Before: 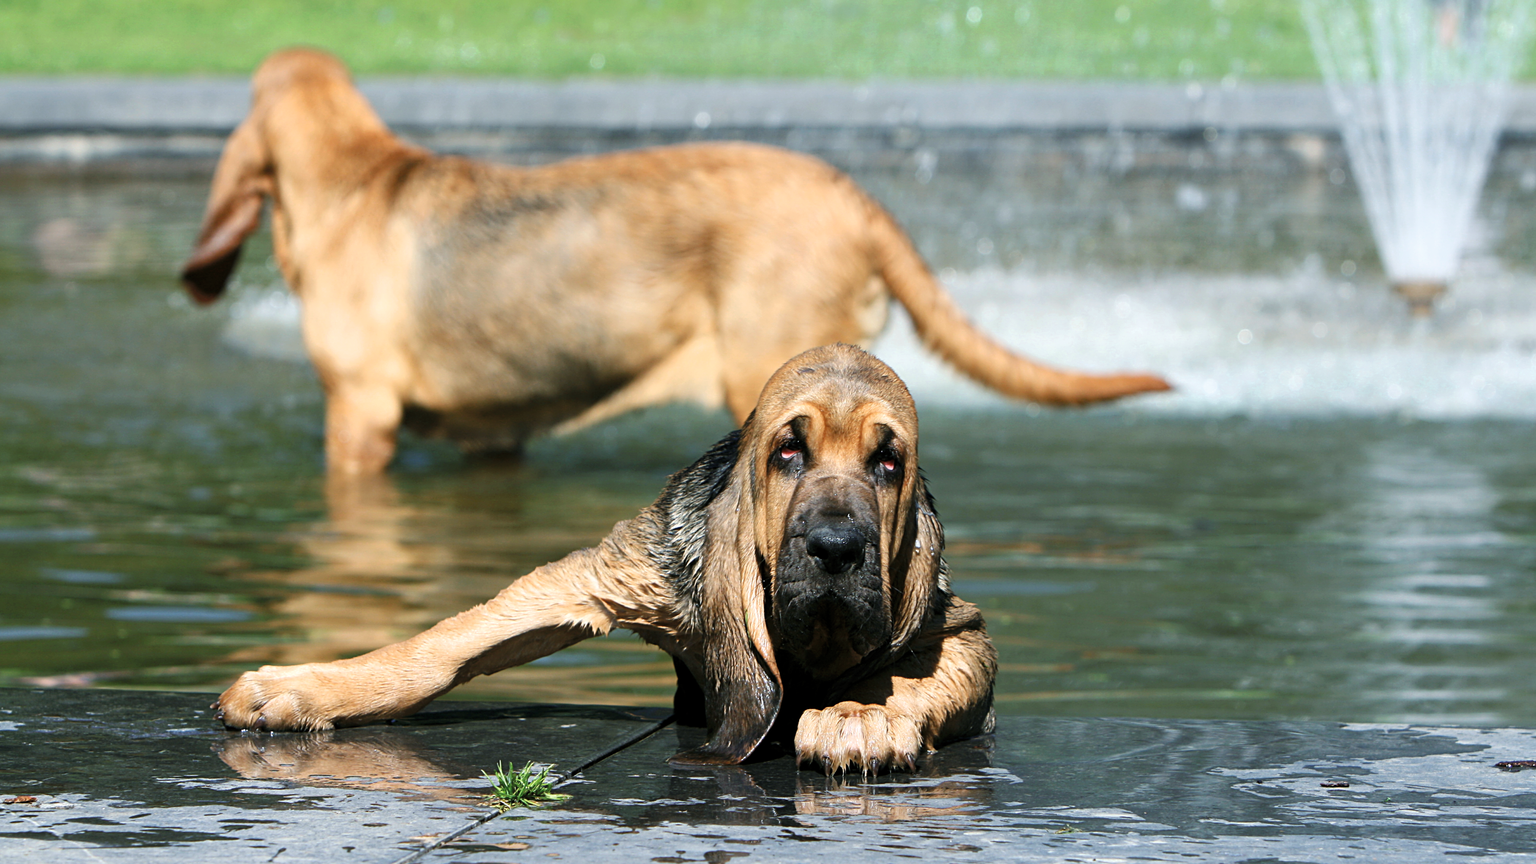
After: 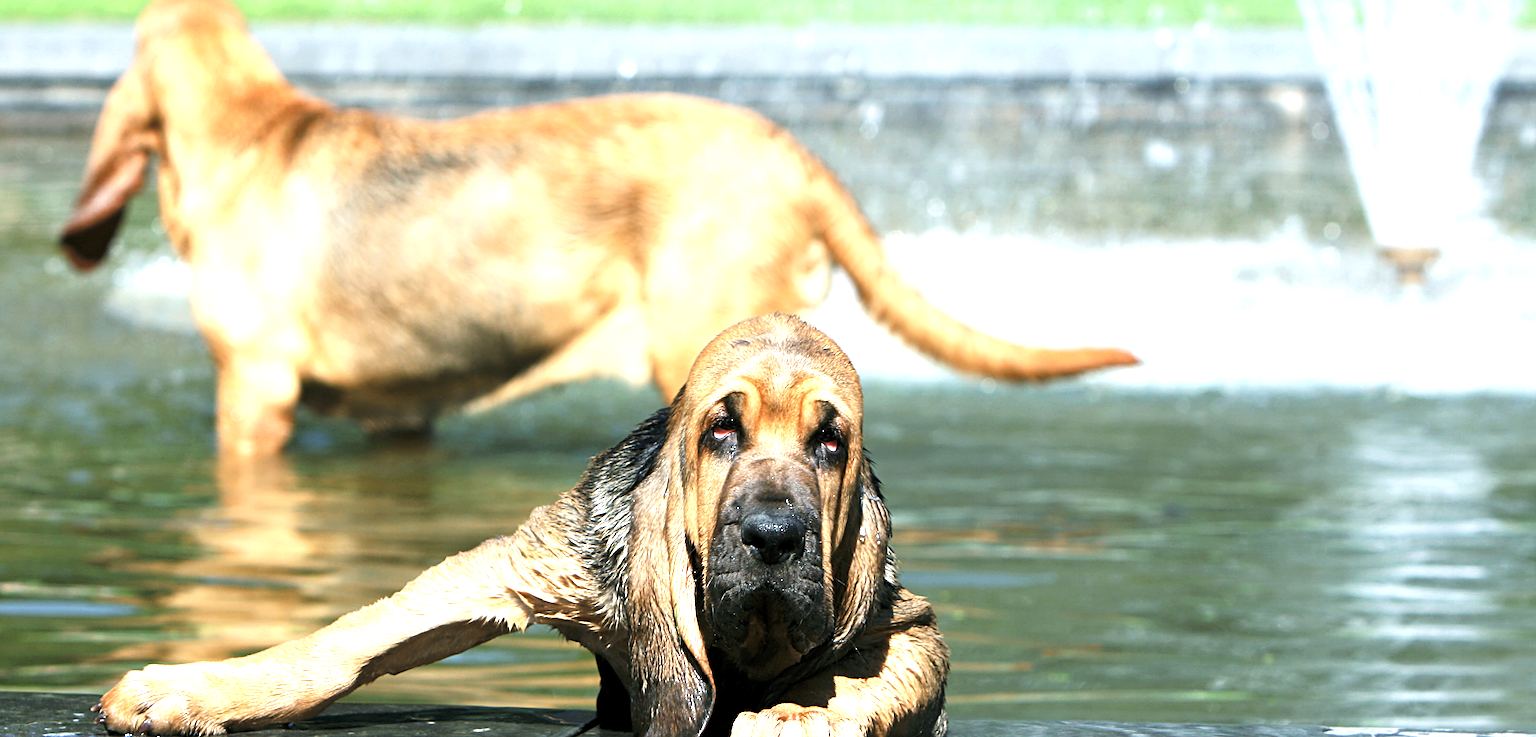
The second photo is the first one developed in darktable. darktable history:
sharpen: radius 1.03, threshold 1.053
crop: left 8.273%, top 6.527%, bottom 15.215%
exposure: exposure 1.001 EV, compensate highlight preservation false
